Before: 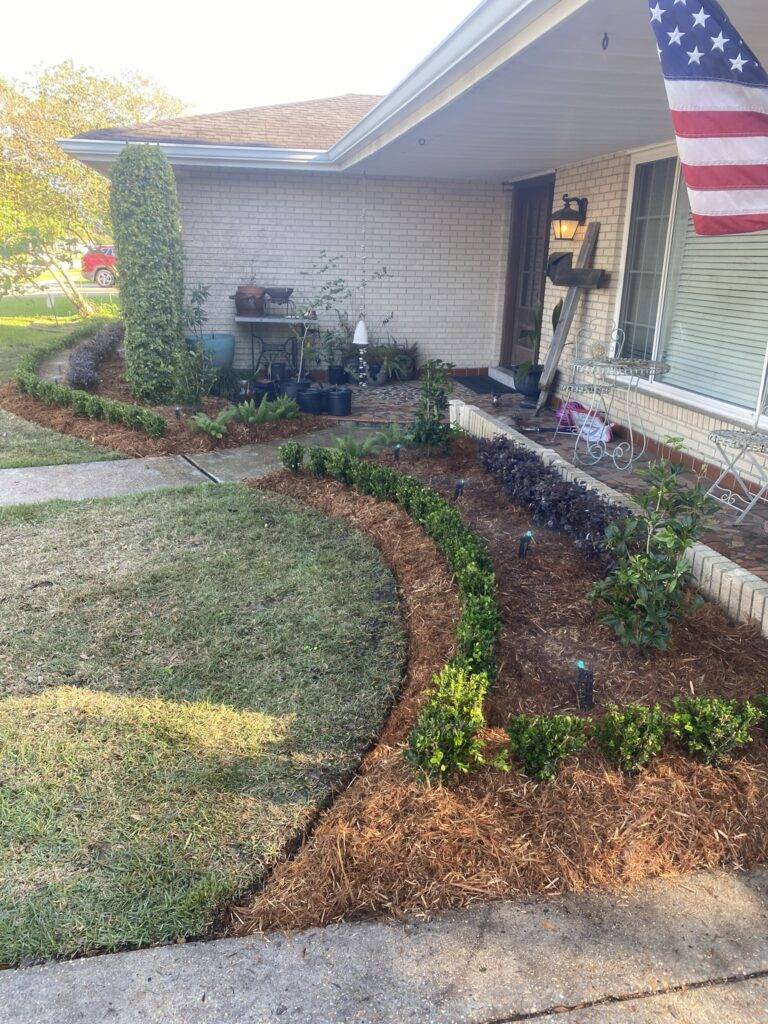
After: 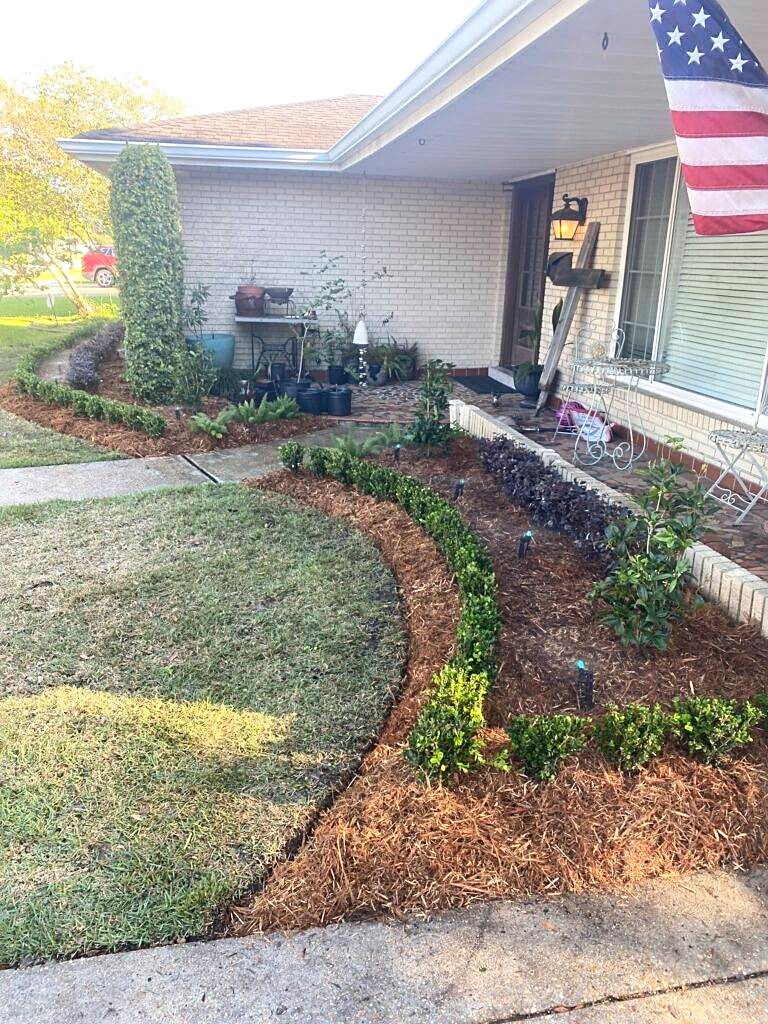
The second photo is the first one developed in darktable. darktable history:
exposure: exposure 0.203 EV, compensate exposure bias true, compensate highlight preservation false
contrast brightness saturation: contrast 0.146, brightness 0.051
sharpen: on, module defaults
